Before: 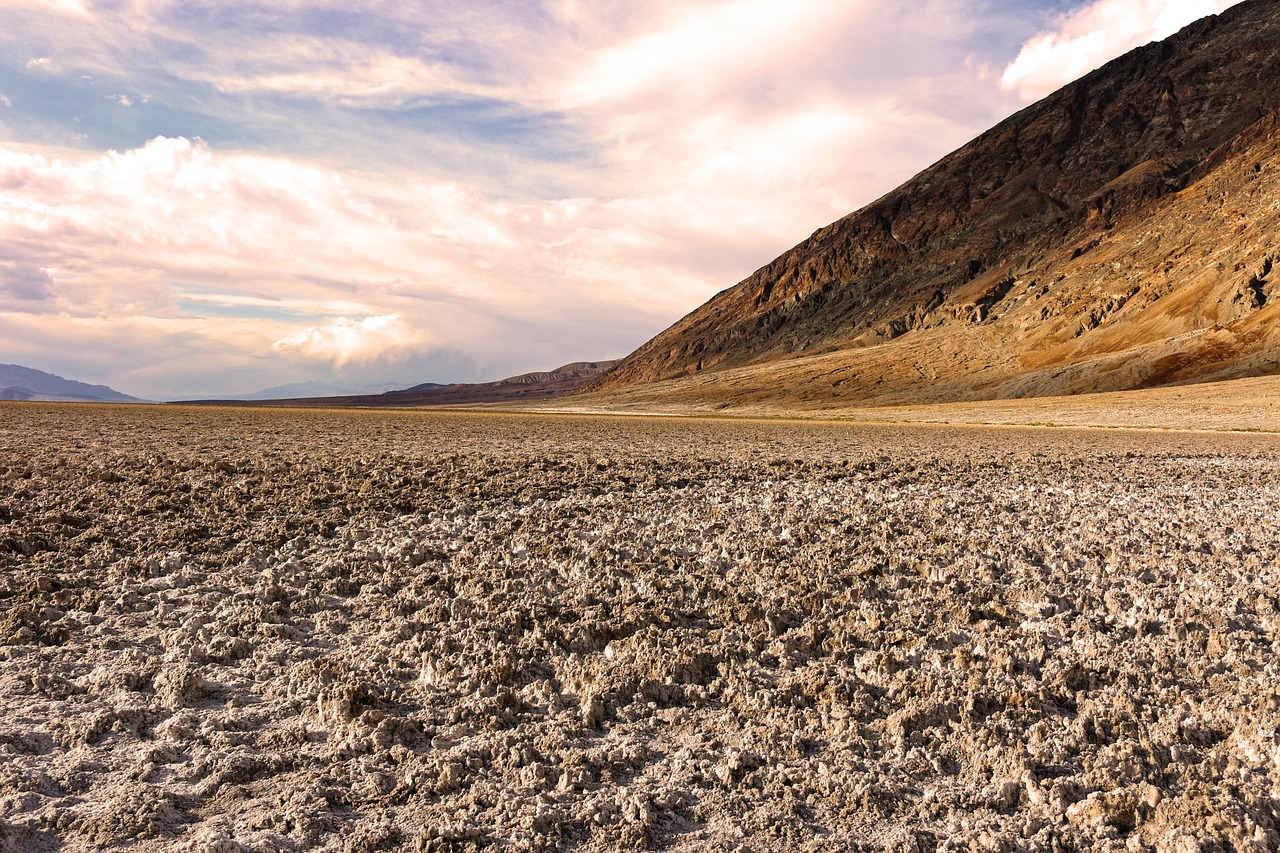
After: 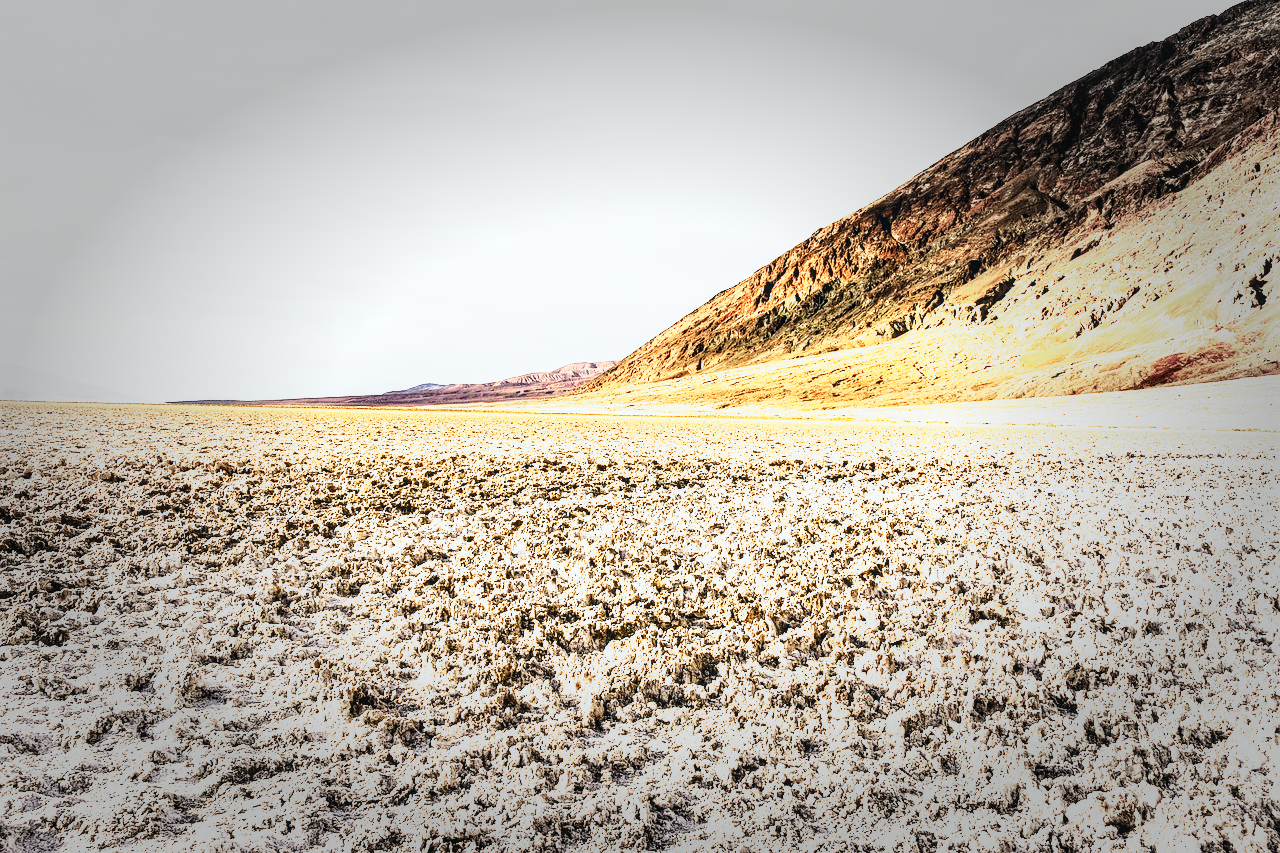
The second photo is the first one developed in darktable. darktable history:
tone equalizer: -8 EV -0.75 EV, -7 EV -0.7 EV, -6 EV -0.6 EV, -5 EV -0.4 EV, -3 EV 0.4 EV, -2 EV 0.6 EV, -1 EV 0.7 EV, +0 EV 0.75 EV, edges refinement/feathering 500, mask exposure compensation -1.57 EV, preserve details no
white balance: emerald 1
local contrast: on, module defaults
vignetting: fall-off start 48.41%, automatic ratio true, width/height ratio 1.29, unbound false
base curve: curves: ch0 [(0, 0) (0.007, 0.004) (0.027, 0.03) (0.046, 0.07) (0.207, 0.54) (0.442, 0.872) (0.673, 0.972) (1, 1)], preserve colors none
exposure: black level correction 0, exposure 1.1 EV, compensate exposure bias true, compensate highlight preservation false
tone curve: curves: ch0 [(0, 0) (0.035, 0.017) (0.131, 0.108) (0.279, 0.279) (0.476, 0.554) (0.617, 0.693) (0.704, 0.77) (0.801, 0.854) (0.895, 0.927) (1, 0.976)]; ch1 [(0, 0) (0.318, 0.278) (0.444, 0.427) (0.493, 0.488) (0.508, 0.502) (0.534, 0.526) (0.562, 0.555) (0.645, 0.648) (0.746, 0.764) (1, 1)]; ch2 [(0, 0) (0.316, 0.292) (0.381, 0.37) (0.423, 0.448) (0.476, 0.482) (0.502, 0.495) (0.522, 0.518) (0.533, 0.532) (0.593, 0.622) (0.634, 0.663) (0.7, 0.7) (0.861, 0.808) (1, 0.951)], color space Lab, independent channels, preserve colors none
